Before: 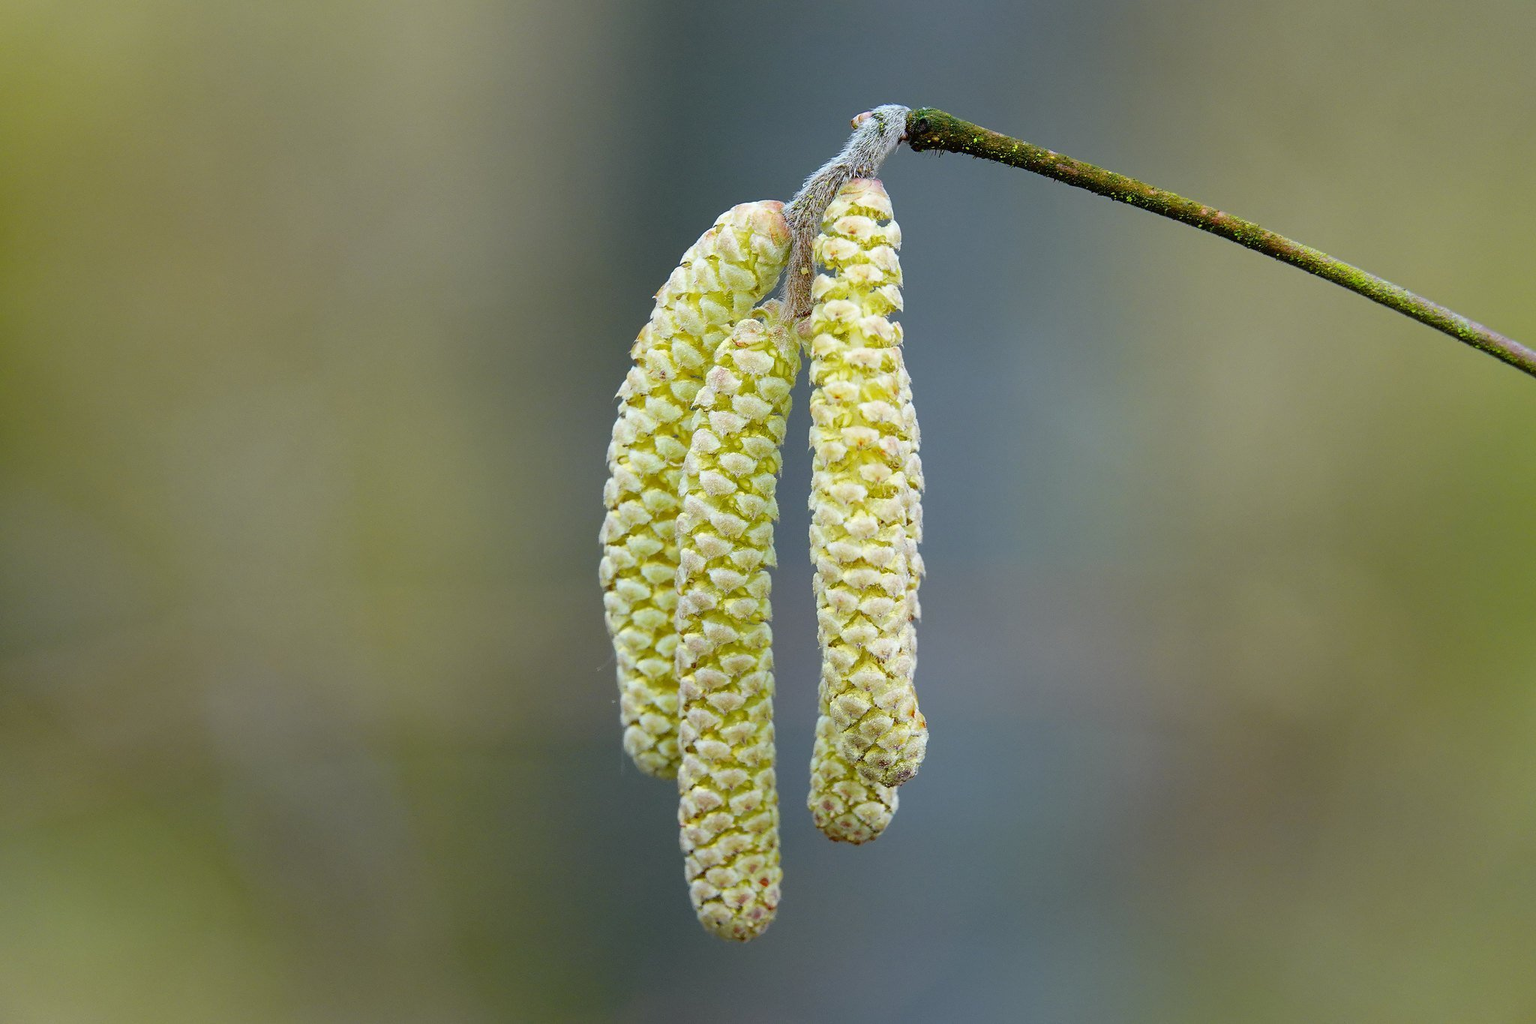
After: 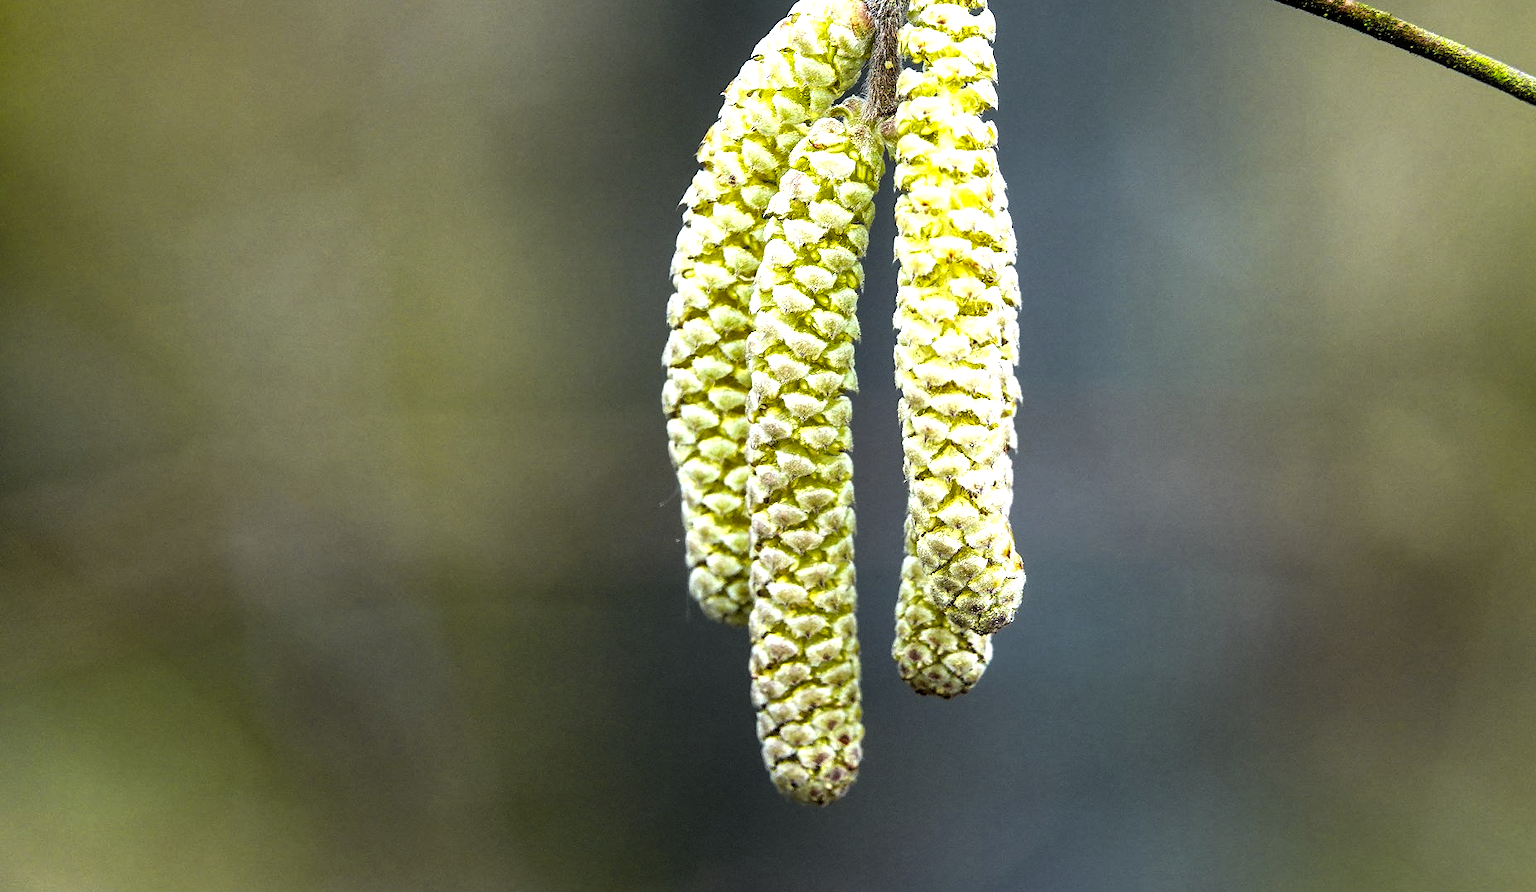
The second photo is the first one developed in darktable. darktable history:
local contrast: on, module defaults
crop: top 20.786%, right 9.433%, bottom 0.298%
shadows and highlights: shadows 36.45, highlights -28.08, soften with gaussian
levels: levels [0.129, 0.519, 0.867]
color balance rgb: perceptual saturation grading › global saturation 1.208%, perceptual saturation grading › highlights -1.208%, perceptual saturation grading › mid-tones 3.962%, perceptual saturation grading › shadows 8.767%, perceptual brilliance grading › global brilliance 15.147%, perceptual brilliance grading › shadows -35.371%, global vibrance 12.9%
